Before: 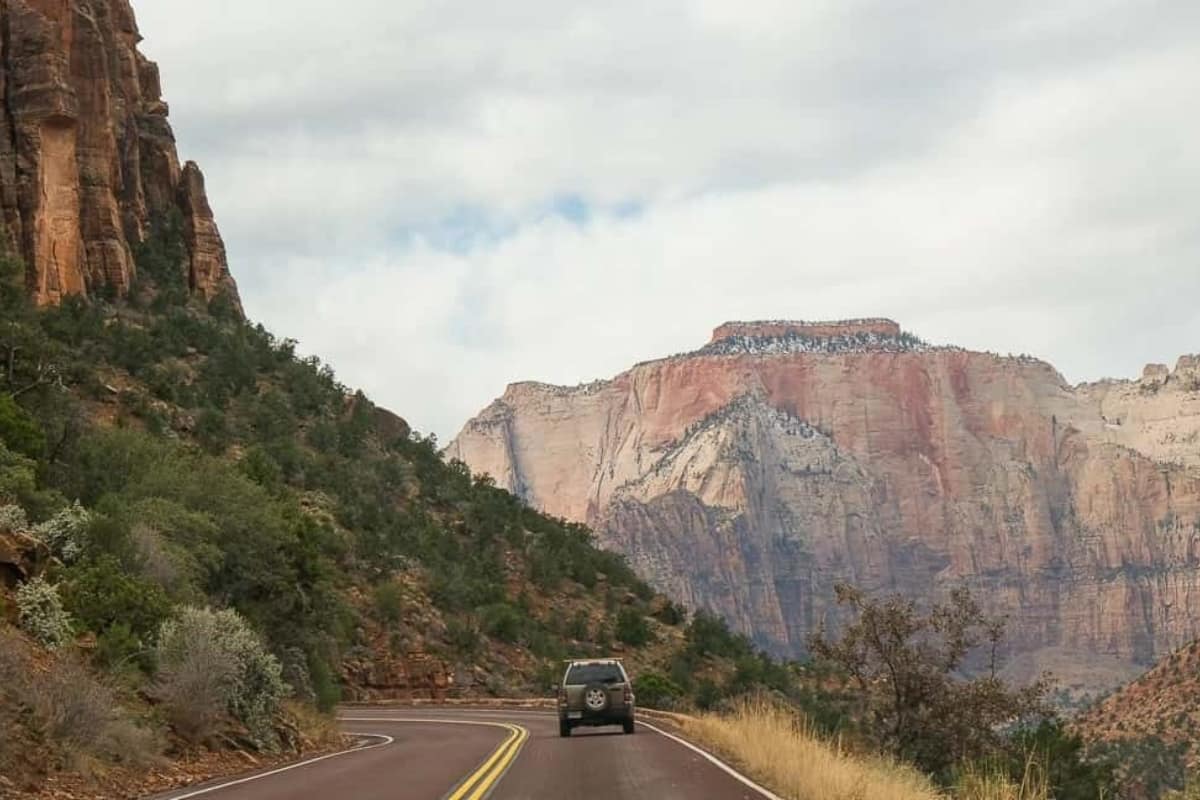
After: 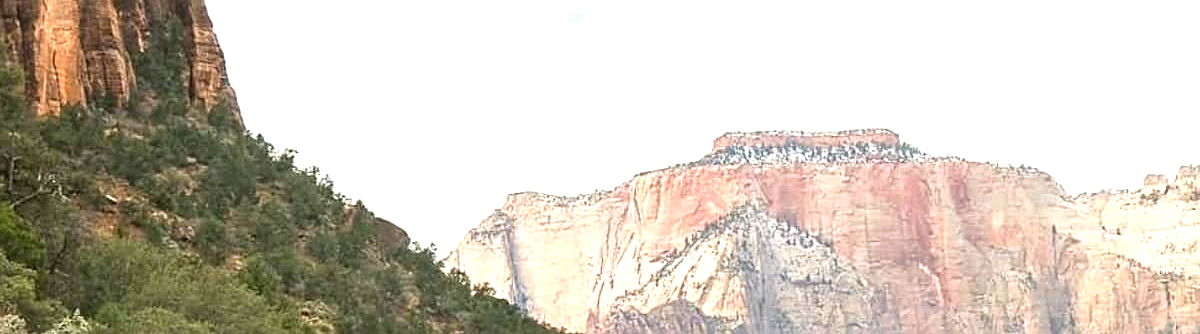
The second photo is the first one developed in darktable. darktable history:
exposure: black level correction 0, exposure 1.2 EV, compensate highlight preservation false
sharpen: on, module defaults
crop and rotate: top 23.84%, bottom 34.294%
